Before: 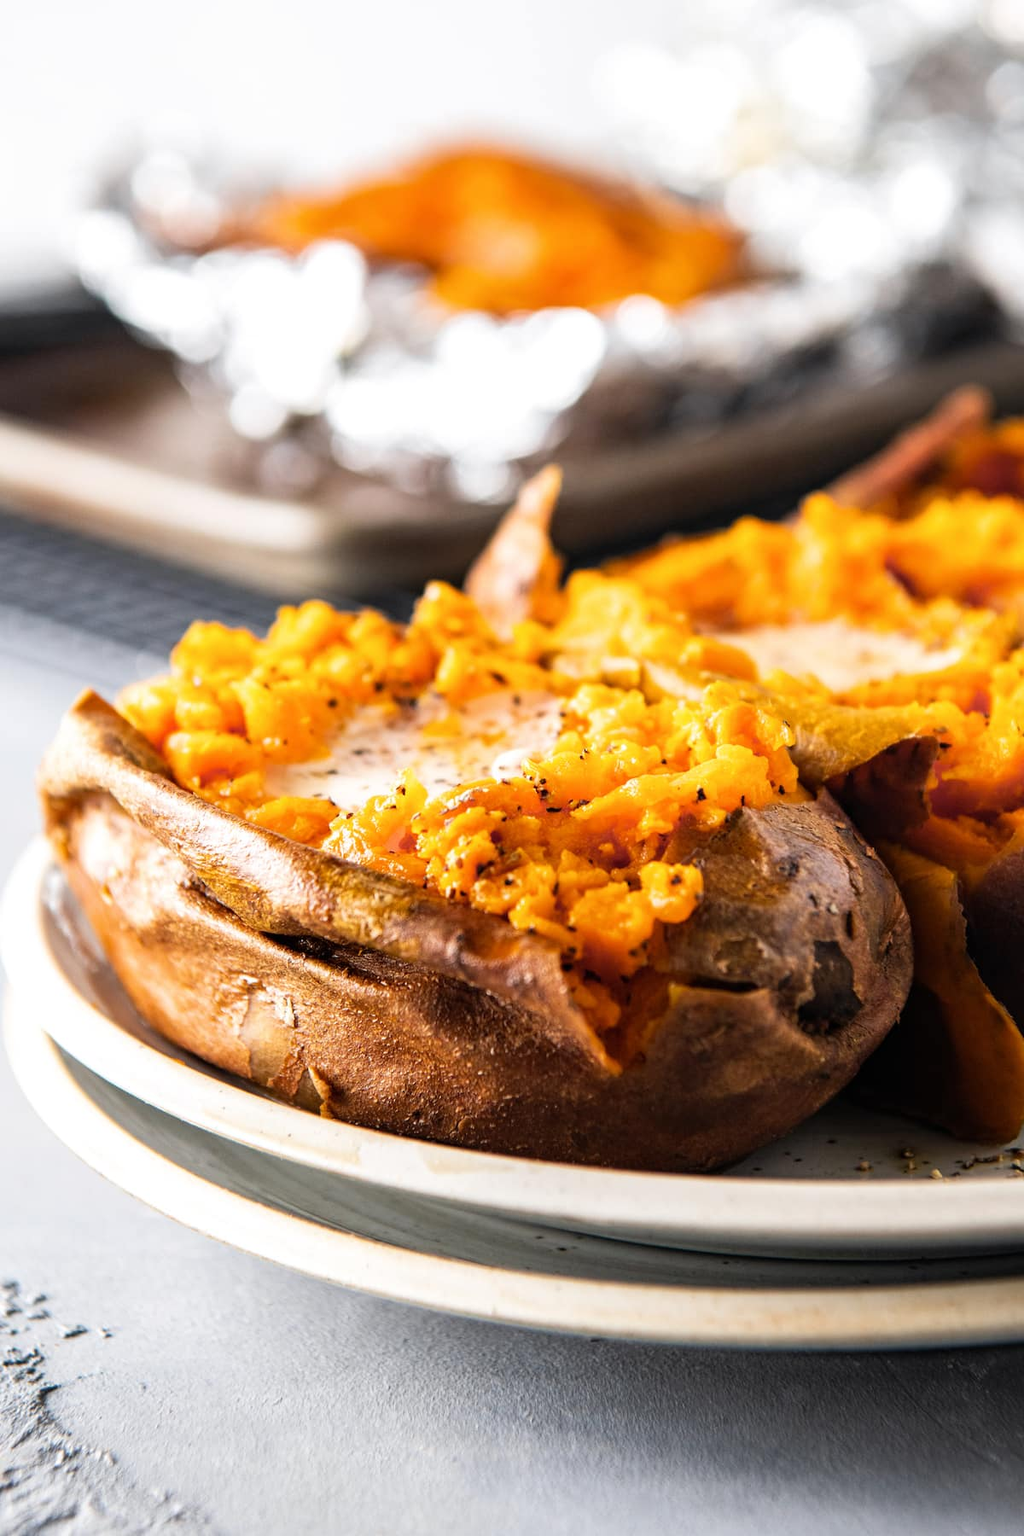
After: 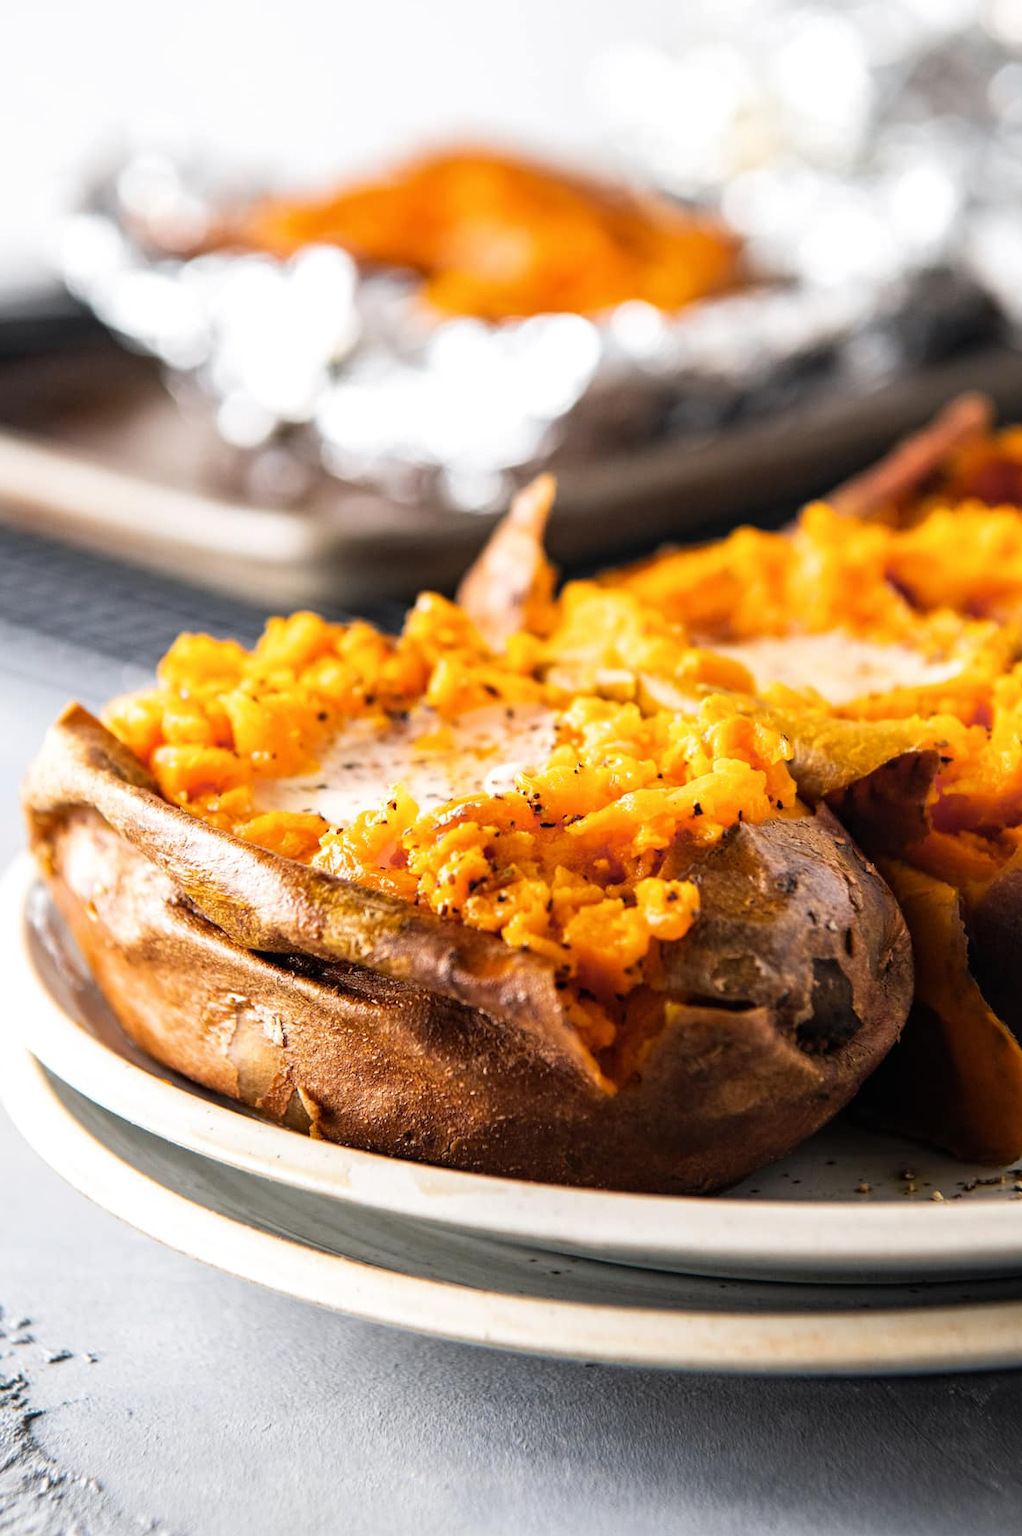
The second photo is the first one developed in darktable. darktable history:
crop: left 1.653%, right 0.278%, bottom 1.78%
